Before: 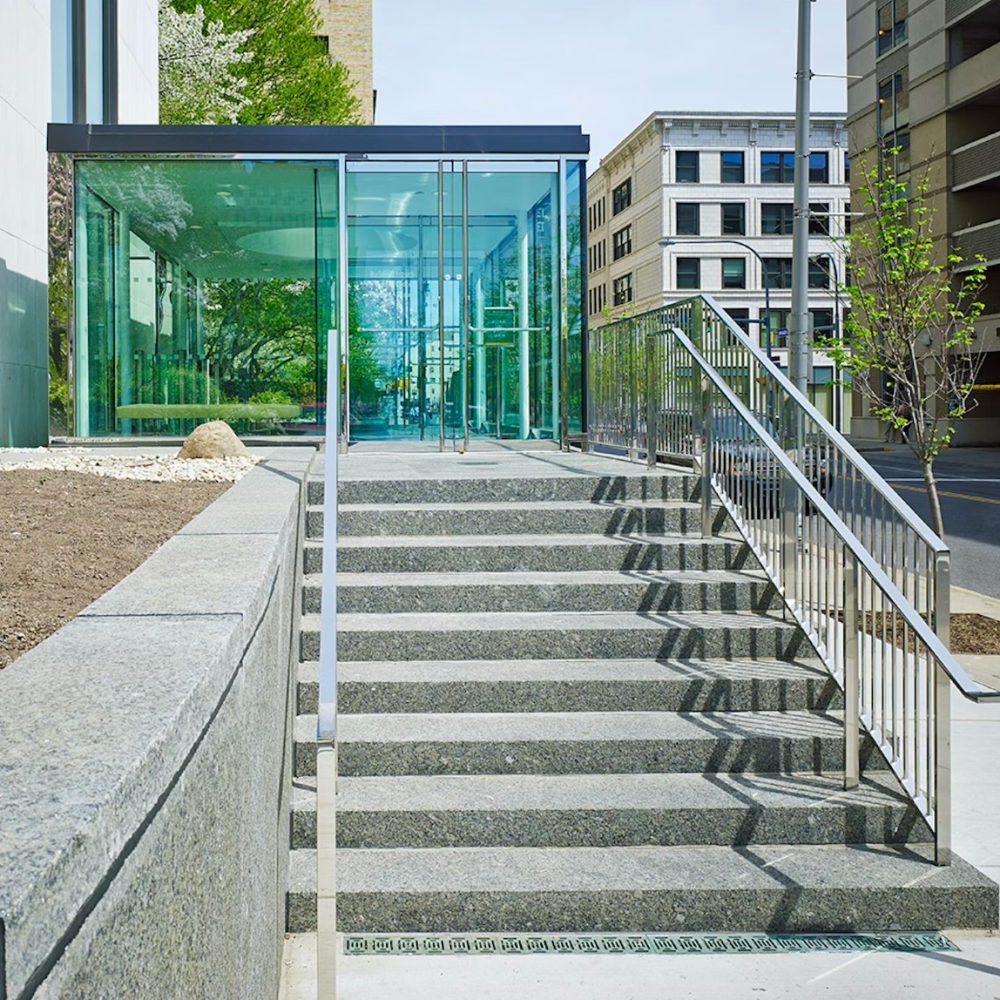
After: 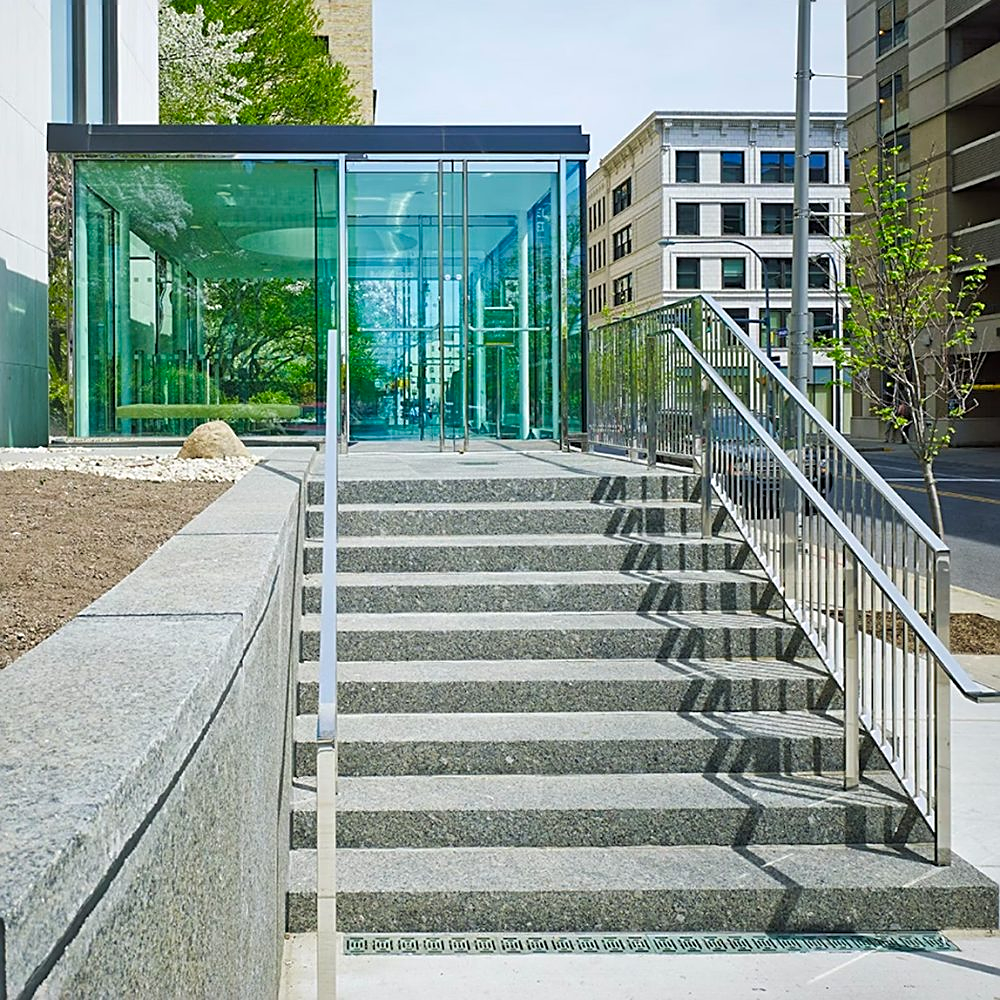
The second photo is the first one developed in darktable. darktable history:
color balance rgb: shadows fall-off 101%, linear chroma grading › mid-tones 7.63%, perceptual saturation grading › mid-tones 11.68%, mask middle-gray fulcrum 22.45%, global vibrance 10.11%, saturation formula JzAzBz (2021)
sharpen: on, module defaults
